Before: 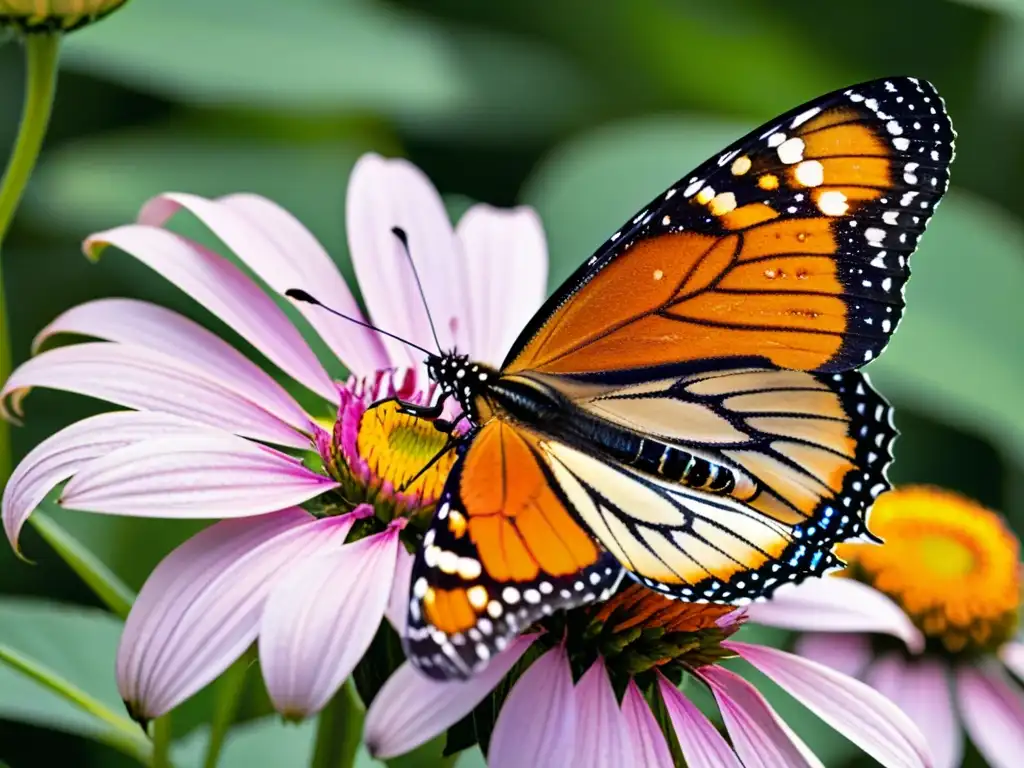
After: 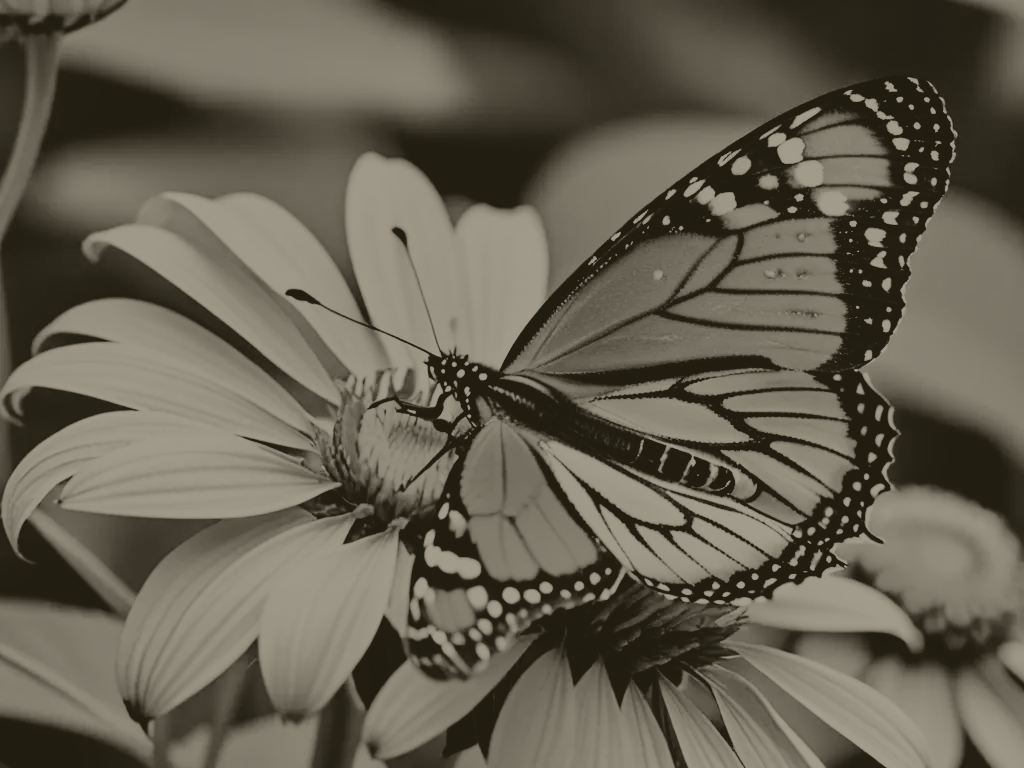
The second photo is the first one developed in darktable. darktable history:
colorize: hue 41.44°, saturation 22%, source mix 60%, lightness 10.61%
tone equalizer: -8 EV -0.75 EV, -7 EV -0.7 EV, -6 EV -0.6 EV, -5 EV -0.4 EV, -3 EV 0.4 EV, -2 EV 0.6 EV, -1 EV 0.7 EV, +0 EV 0.75 EV, edges refinement/feathering 500, mask exposure compensation -1.57 EV, preserve details no
filmic rgb: black relative exposure -7.15 EV, white relative exposure 5.36 EV, hardness 3.02
white balance: red 1, blue 1
